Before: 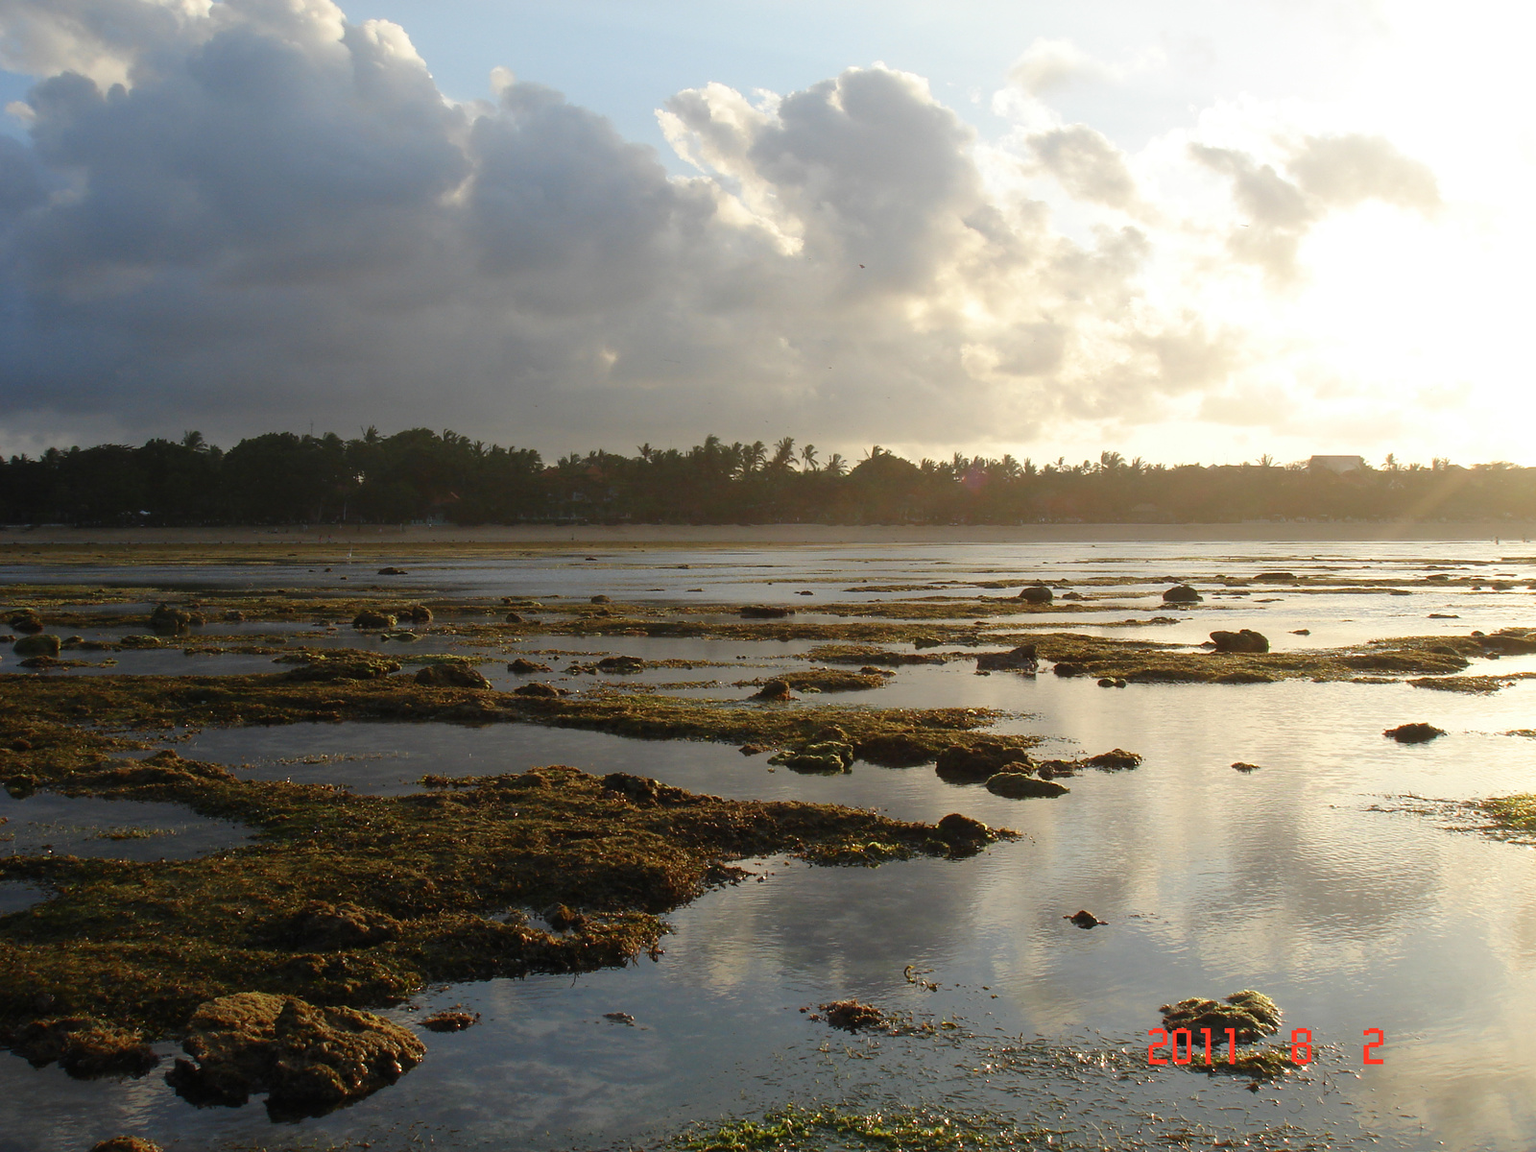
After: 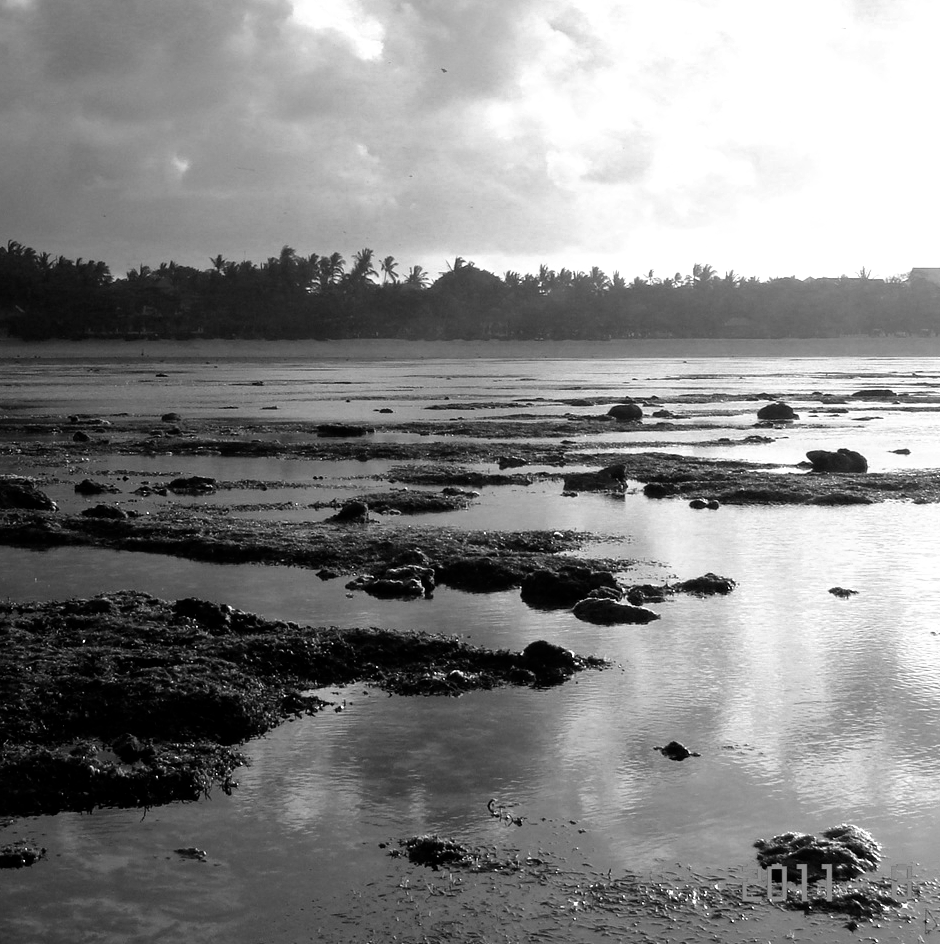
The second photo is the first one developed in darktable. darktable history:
local contrast: mode bilateral grid, contrast 9, coarseness 24, detail 112%, midtone range 0.2
crop and rotate: left 28.456%, top 17.315%, right 12.771%, bottom 3.948%
color zones: curves: ch0 [(0.002, 0.593) (0.143, 0.417) (0.285, 0.541) (0.455, 0.289) (0.608, 0.327) (0.727, 0.283) (0.869, 0.571) (1, 0.603)]; ch1 [(0, 0) (0.143, 0) (0.286, 0) (0.429, 0) (0.571, 0) (0.714, 0) (0.857, 0)]
color correction: highlights a* 0.448, highlights b* 2.64, shadows a* -0.76, shadows b* -3.99
filmic rgb: black relative exposure -8.25 EV, white relative exposure 2.2 EV, threshold 2.97 EV, target white luminance 99.923%, hardness 7.15, latitude 74.56%, contrast 1.321, highlights saturation mix -2.11%, shadows ↔ highlights balance 30.7%, enable highlight reconstruction true
